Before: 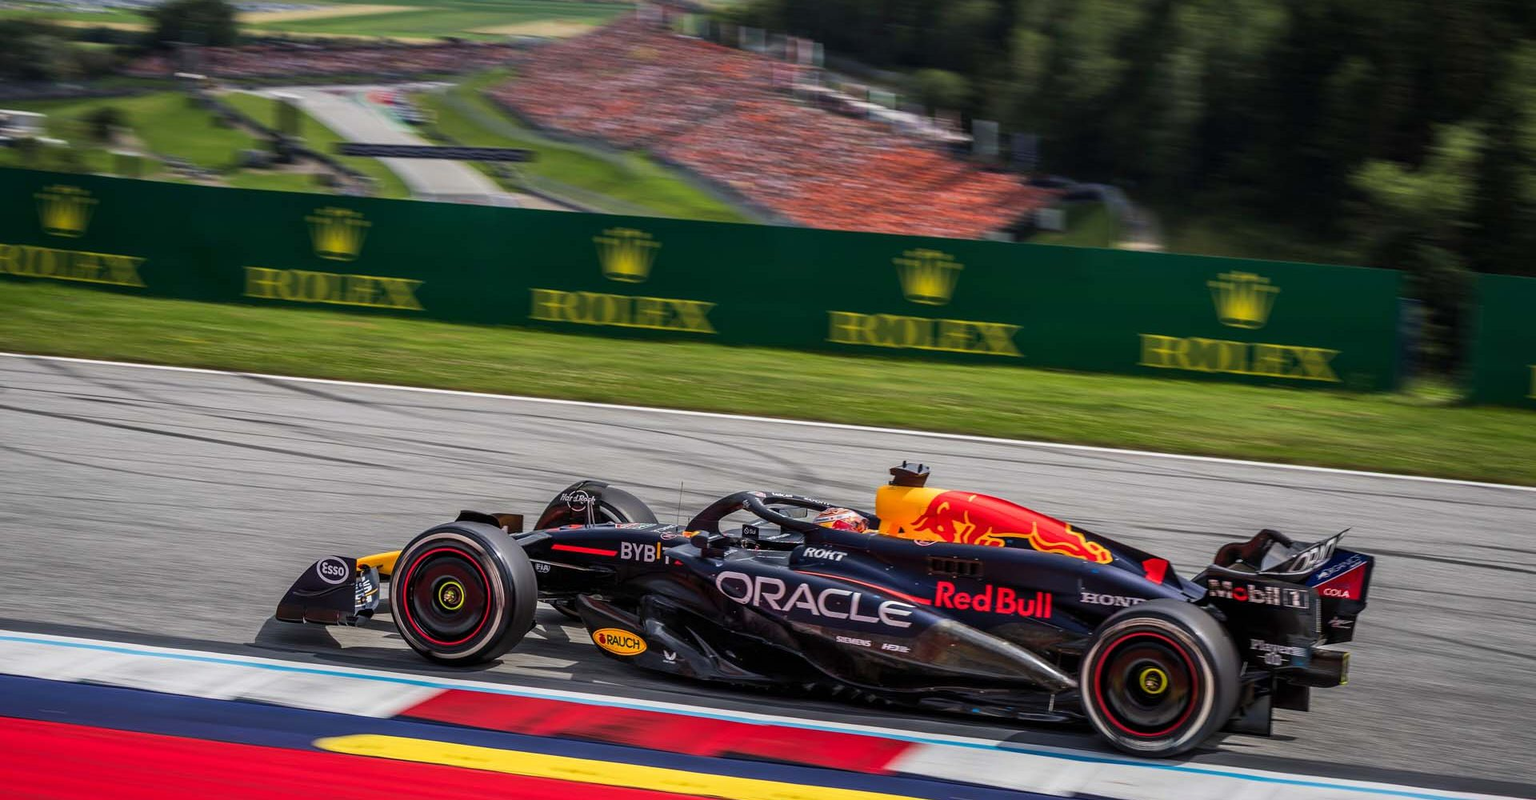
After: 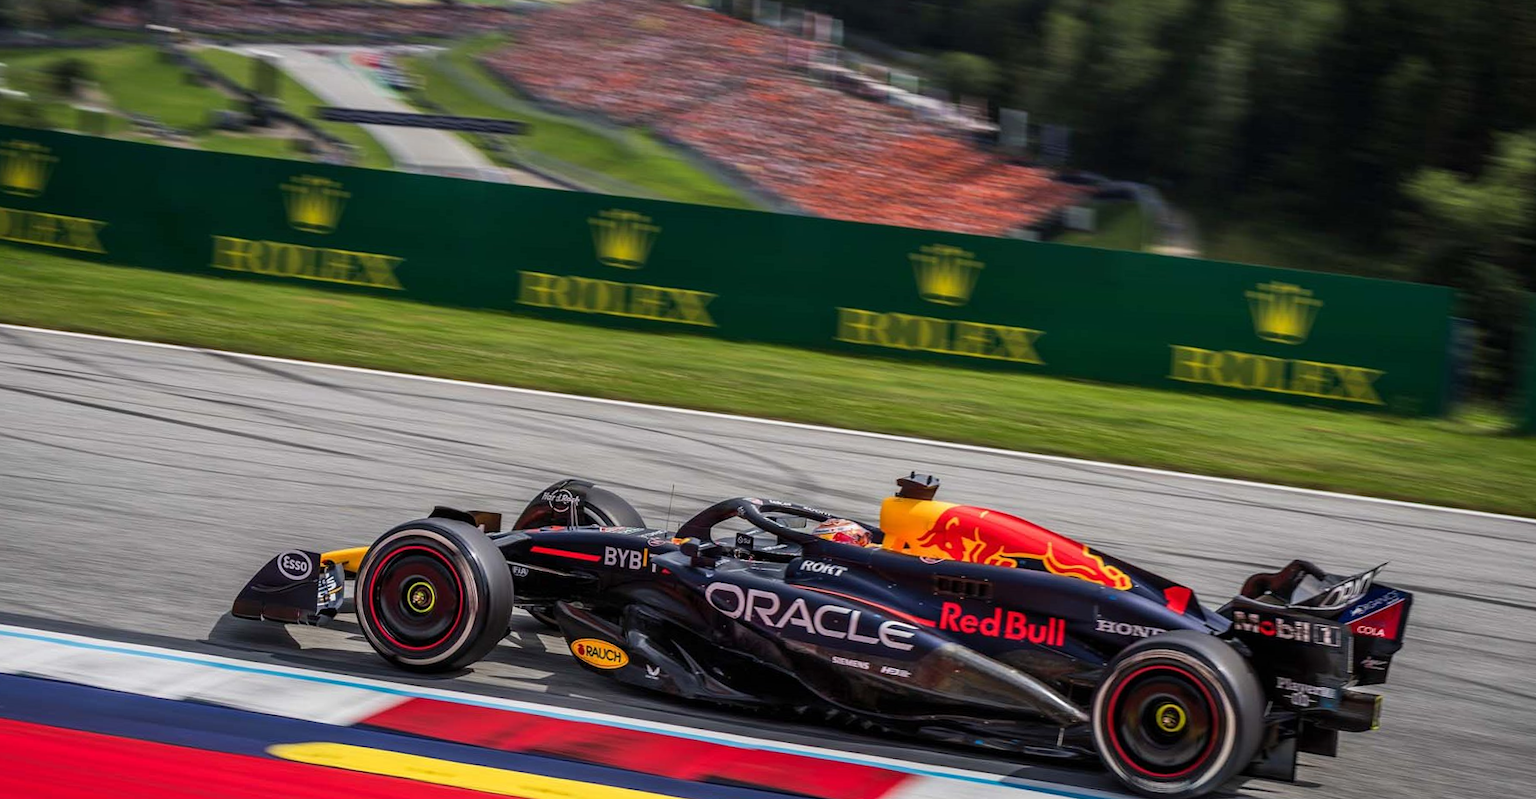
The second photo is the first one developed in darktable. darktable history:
crop and rotate: angle -2.22°
exposure: compensate exposure bias true, compensate highlight preservation false
